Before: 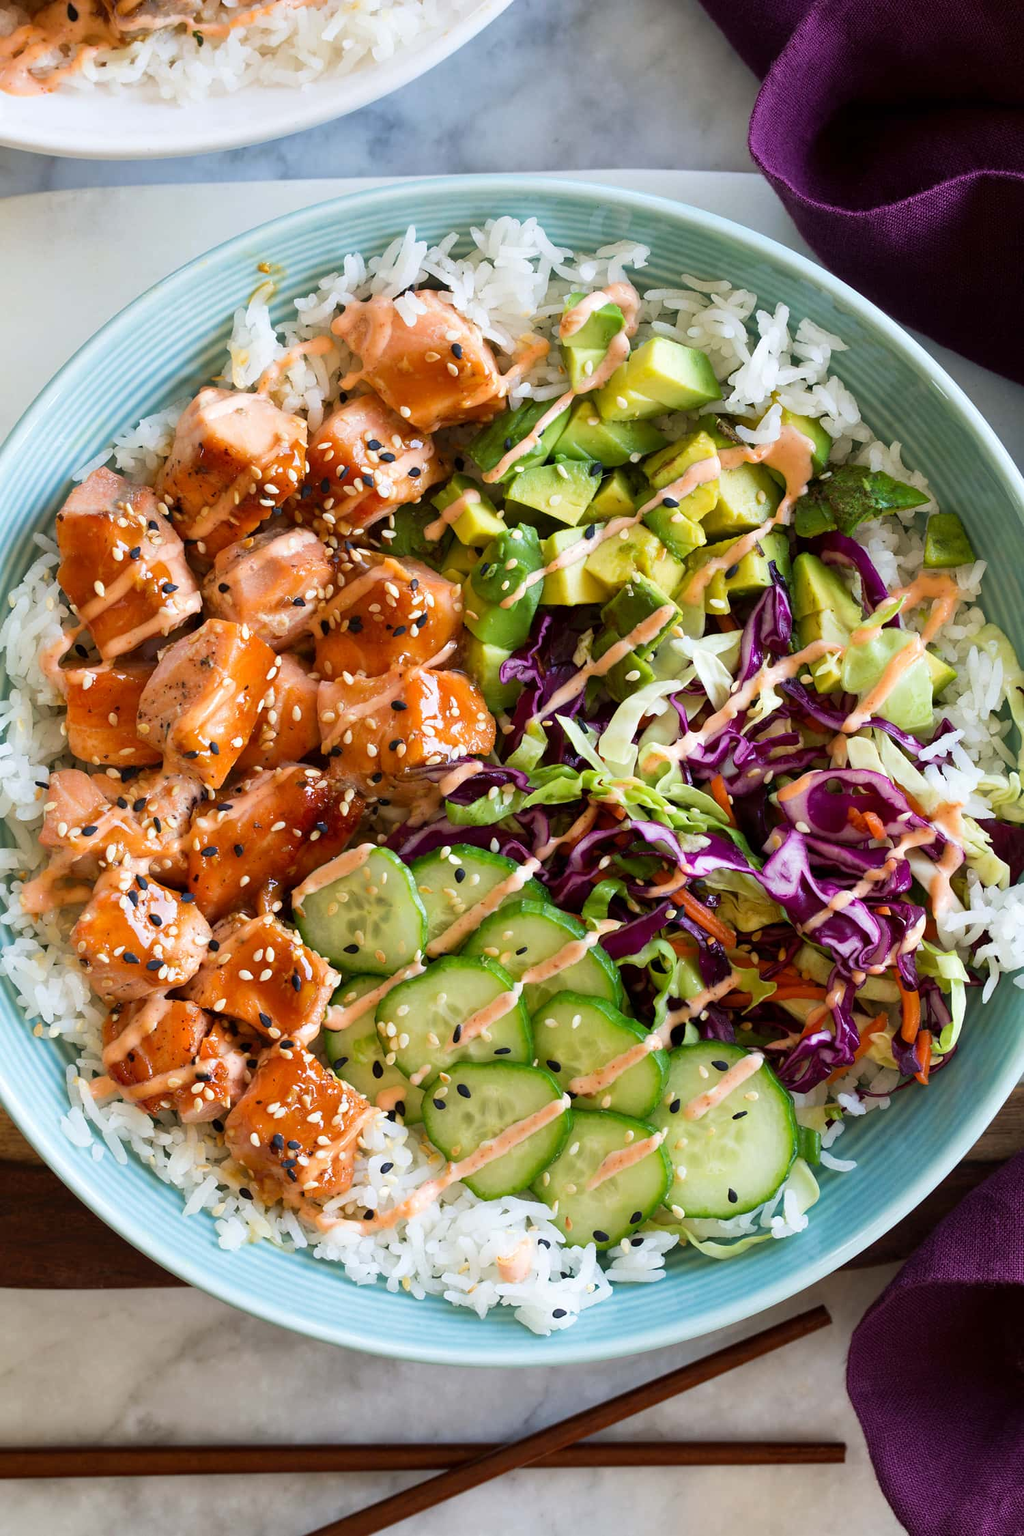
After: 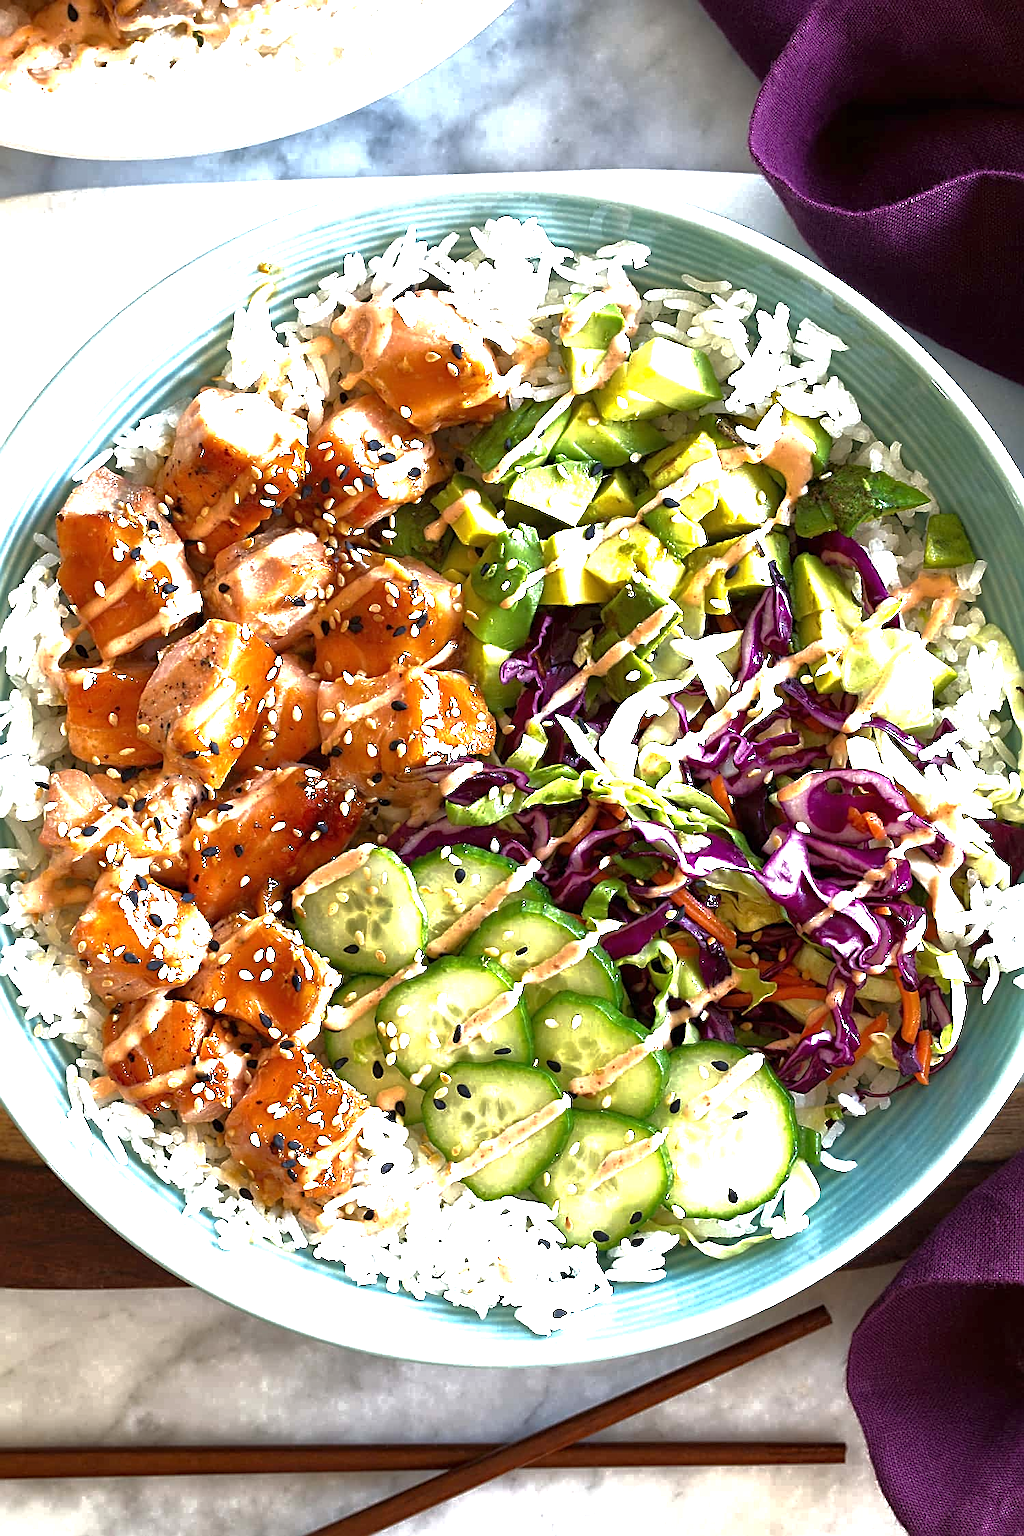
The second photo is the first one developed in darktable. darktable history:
sharpen: radius 2.543, amount 0.636
base curve: curves: ch0 [(0, 0) (0.841, 0.609) (1, 1)]
exposure: black level correction 0, exposure 1.2 EV, compensate exposure bias true, compensate highlight preservation false
